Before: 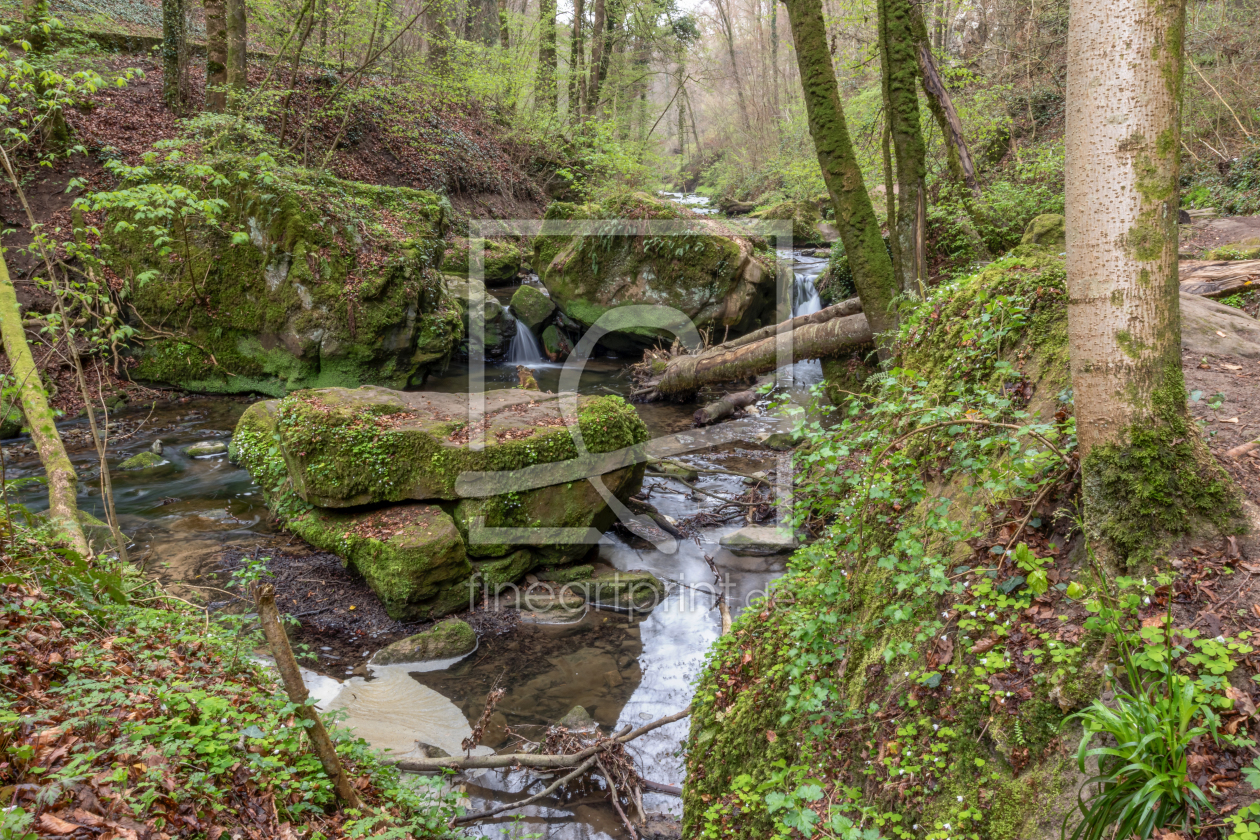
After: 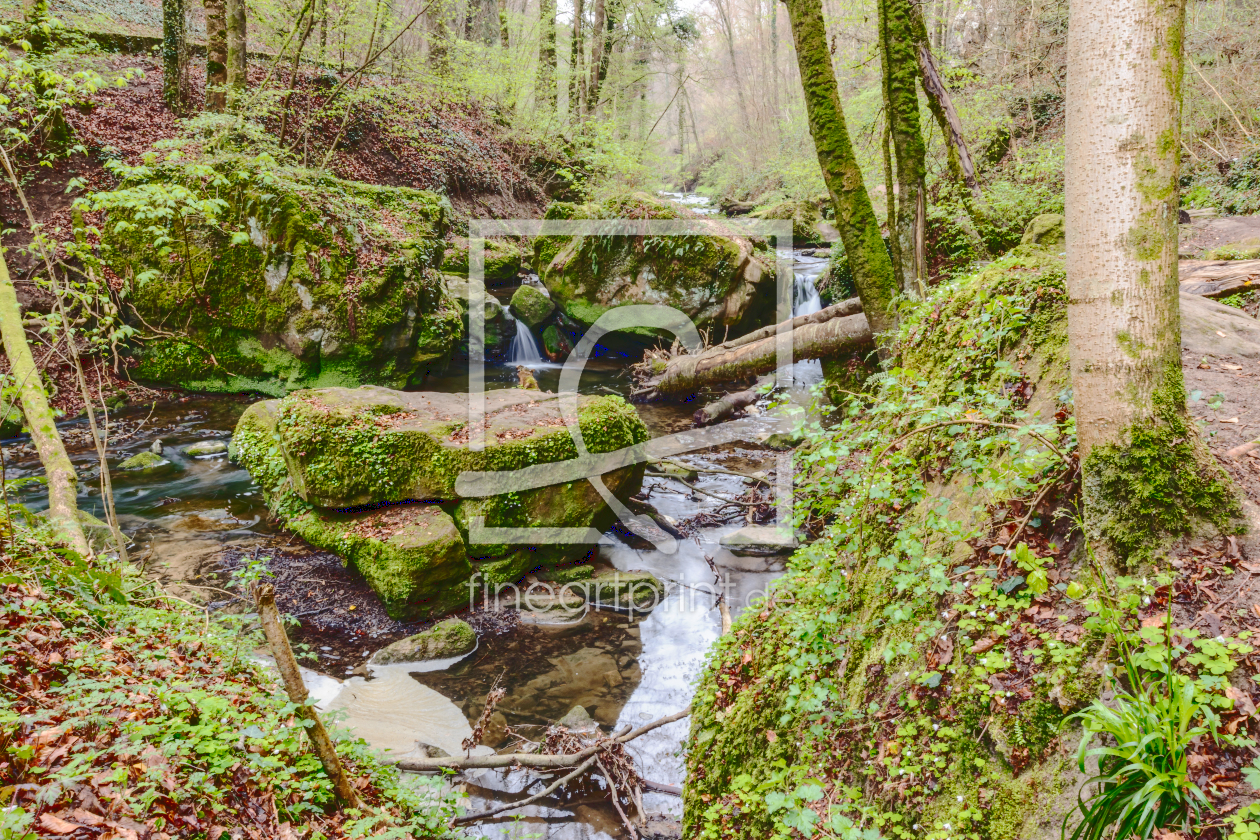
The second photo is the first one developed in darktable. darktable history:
base curve: curves: ch0 [(0, 0.024) (0.055, 0.065) (0.121, 0.166) (0.236, 0.319) (0.693, 0.726) (1, 1)]
exposure: exposure 0.014 EV, compensate exposure bias true, compensate highlight preservation false
tone curve: curves: ch0 [(0, 0) (0.003, 0.026) (0.011, 0.025) (0.025, 0.022) (0.044, 0.022) (0.069, 0.028) (0.1, 0.041) (0.136, 0.062) (0.177, 0.103) (0.224, 0.167) (0.277, 0.242) (0.335, 0.343) (0.399, 0.452) (0.468, 0.539) (0.543, 0.614) (0.623, 0.683) (0.709, 0.749) (0.801, 0.827) (0.898, 0.918) (1, 1)], preserve colors none
